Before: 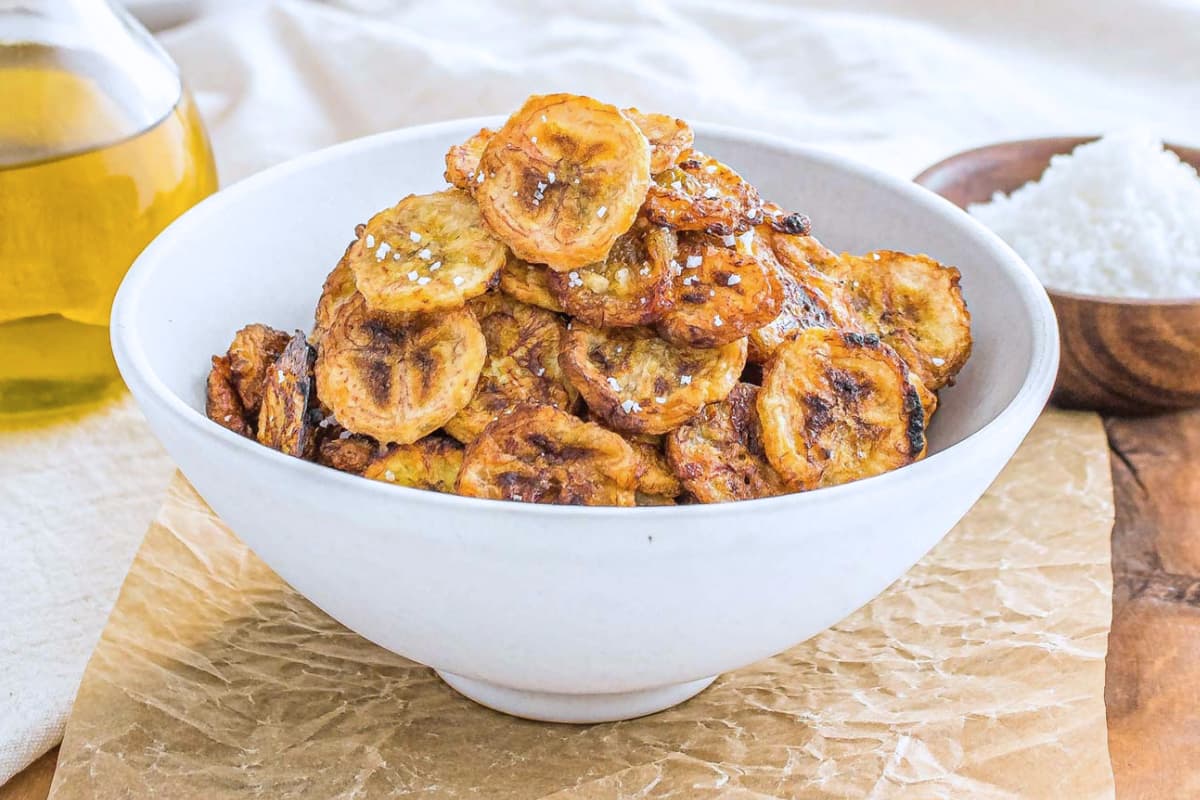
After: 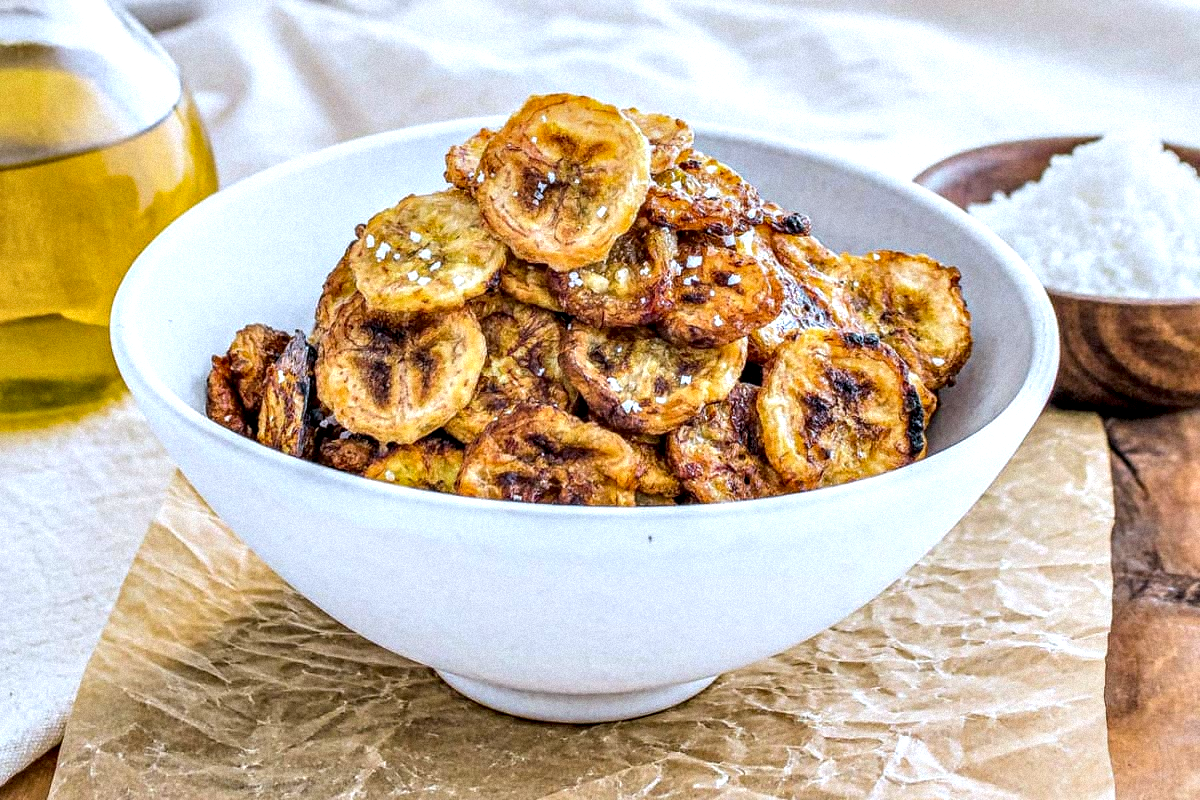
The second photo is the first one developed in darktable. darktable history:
grain: mid-tones bias 0%
rotate and perspective: crop left 0, crop top 0
contrast equalizer: octaves 7, y [[0.6 ×6], [0.55 ×6], [0 ×6], [0 ×6], [0 ×6]]
white balance: red 0.98, blue 1.034
local contrast: on, module defaults
